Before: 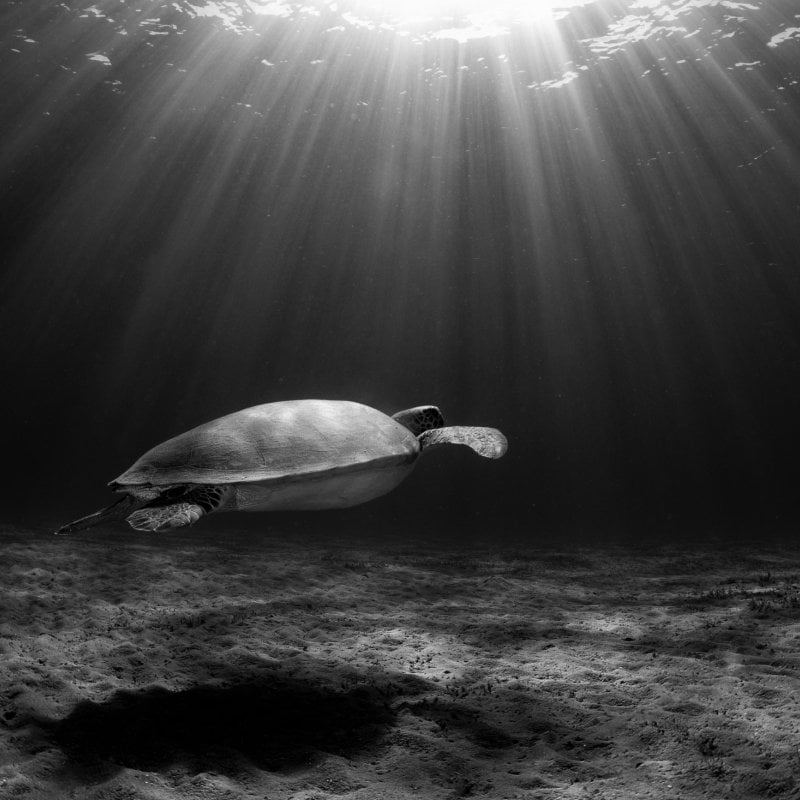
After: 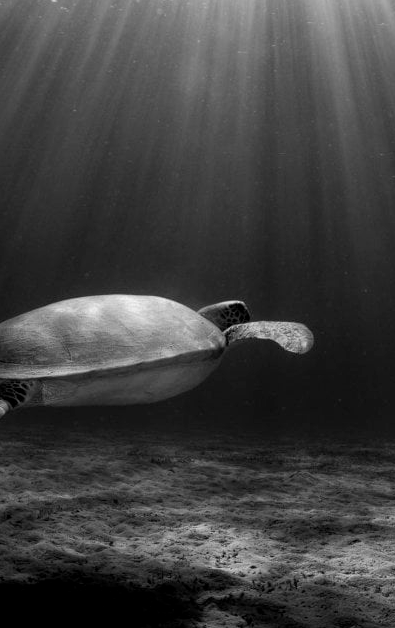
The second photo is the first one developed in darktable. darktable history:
crop and rotate: angle 0.02°, left 24.353%, top 13.219%, right 26.156%, bottom 8.224%
shadows and highlights: shadows 25, highlights -25
local contrast: highlights 100%, shadows 100%, detail 120%, midtone range 0.2
